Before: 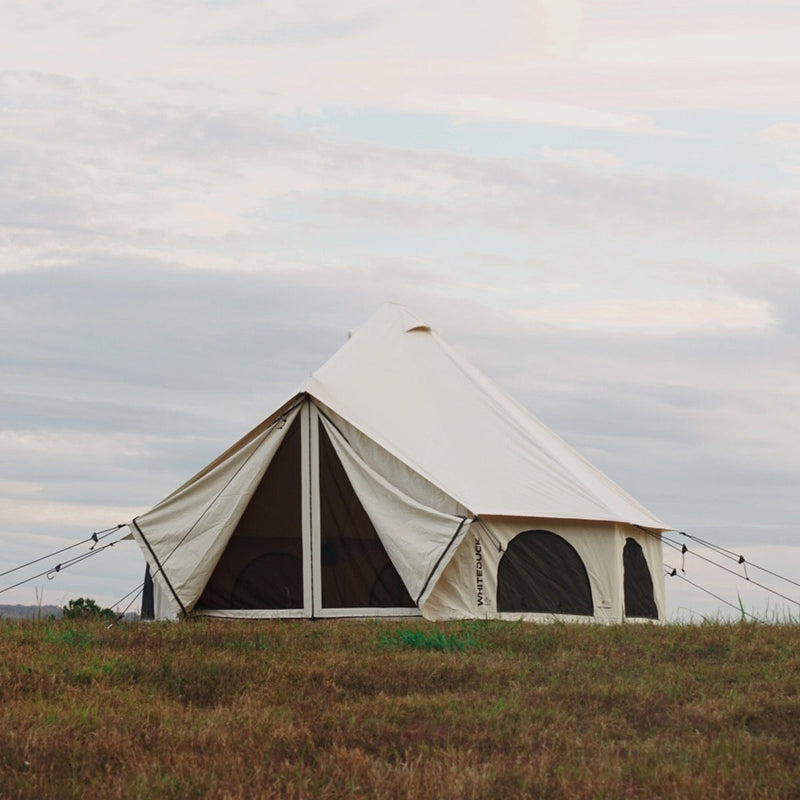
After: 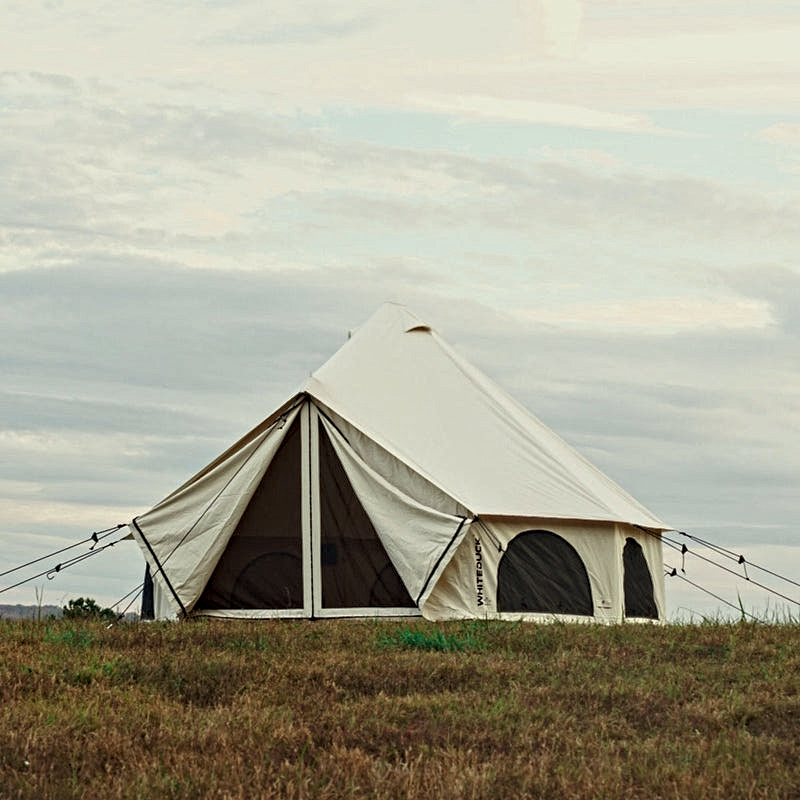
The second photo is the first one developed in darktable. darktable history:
exposure: compensate exposure bias true, compensate highlight preservation false
color correction: highlights a* -4.28, highlights b* 6.53
contrast equalizer: octaves 7, y [[0.5, 0.542, 0.583, 0.625, 0.667, 0.708], [0.5 ×6], [0.5 ×6], [0 ×6], [0 ×6]]
